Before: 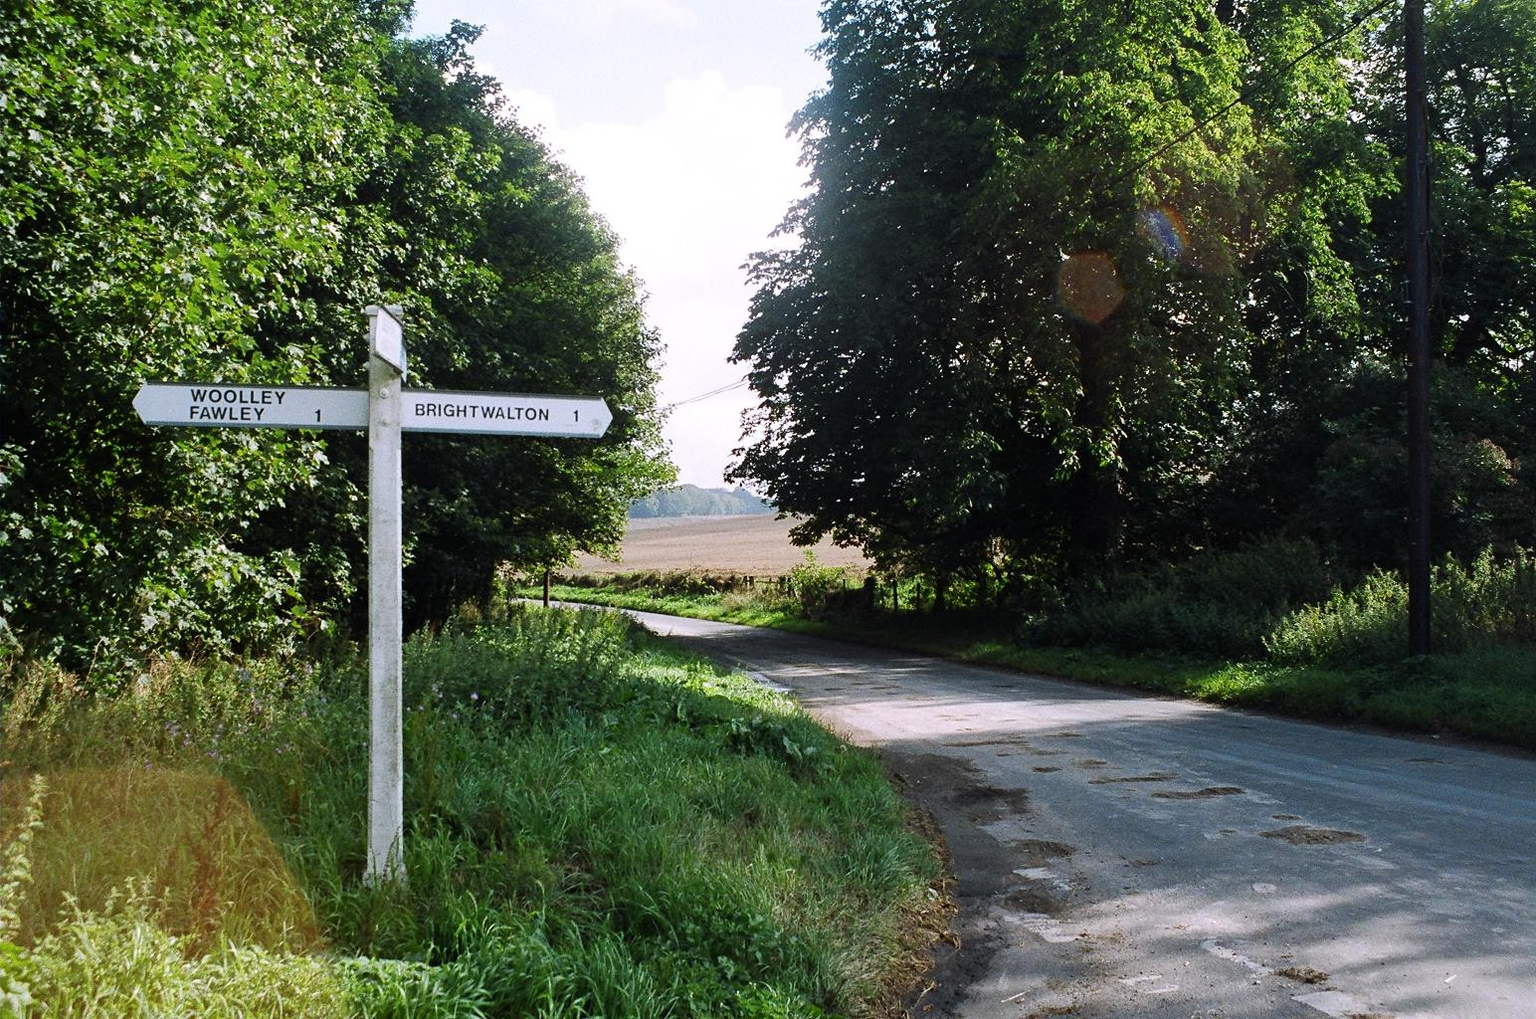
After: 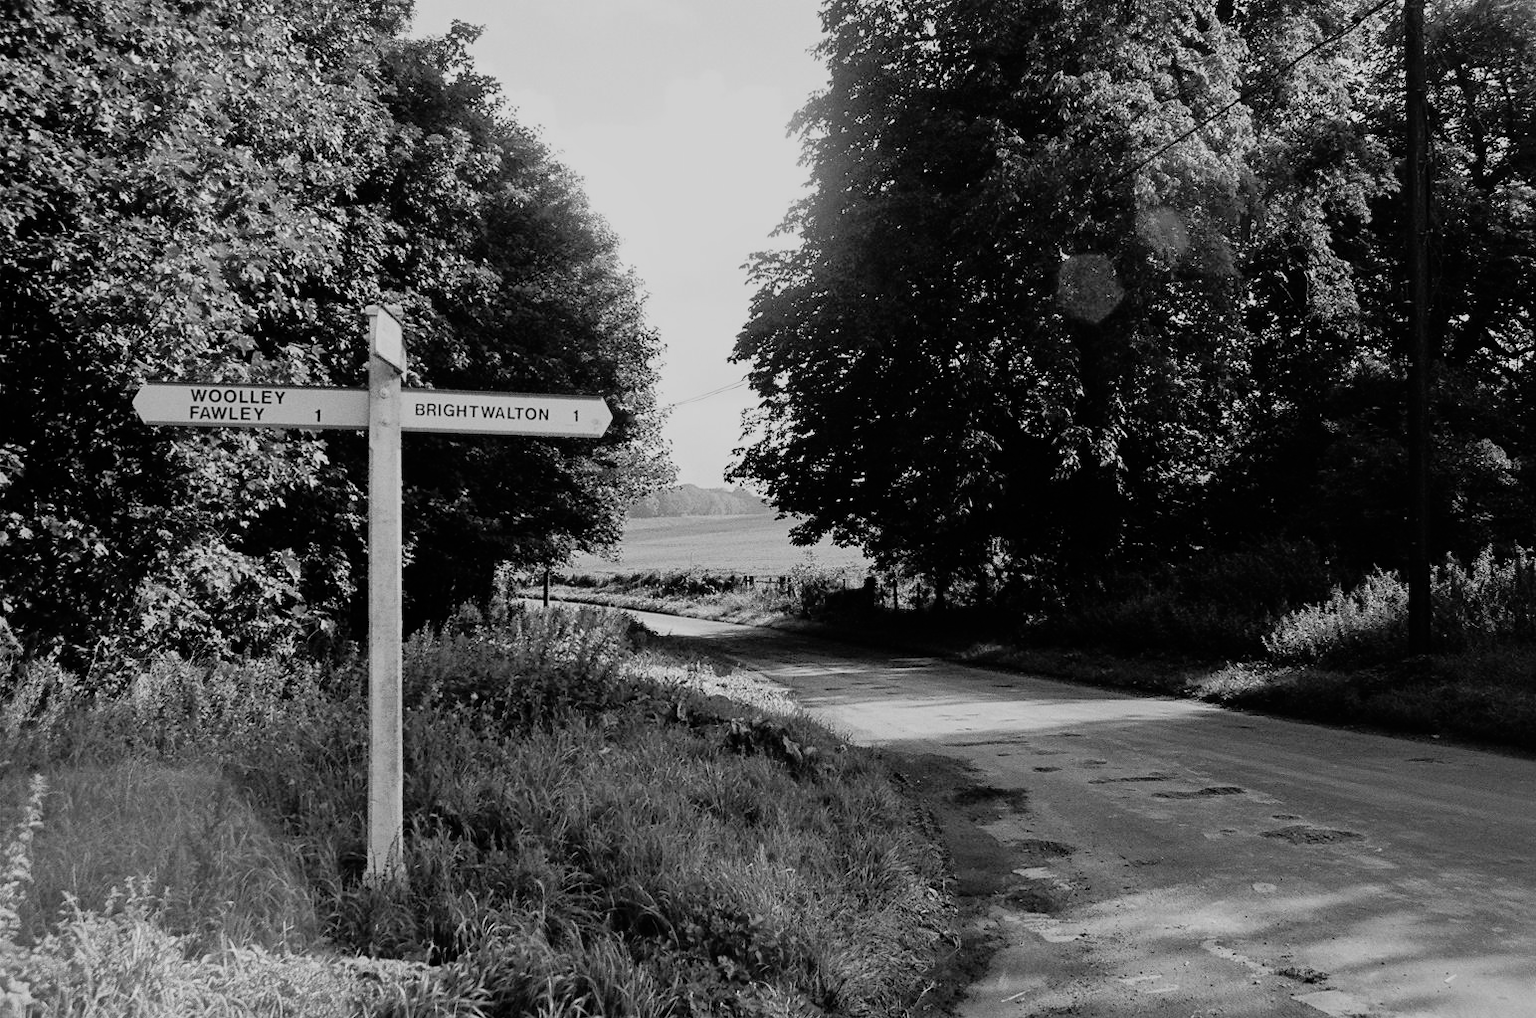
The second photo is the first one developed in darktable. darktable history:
filmic rgb: black relative exposure -7.75 EV, white relative exposure 4.4 EV, threshold 3 EV, hardness 3.76, latitude 50%, contrast 1.1, color science v5 (2021), contrast in shadows safe, contrast in highlights safe, enable highlight reconstruction true
shadows and highlights: shadows 43.06, highlights 6.94
monochrome: a -71.75, b 75.82
white balance: red 1, blue 1
